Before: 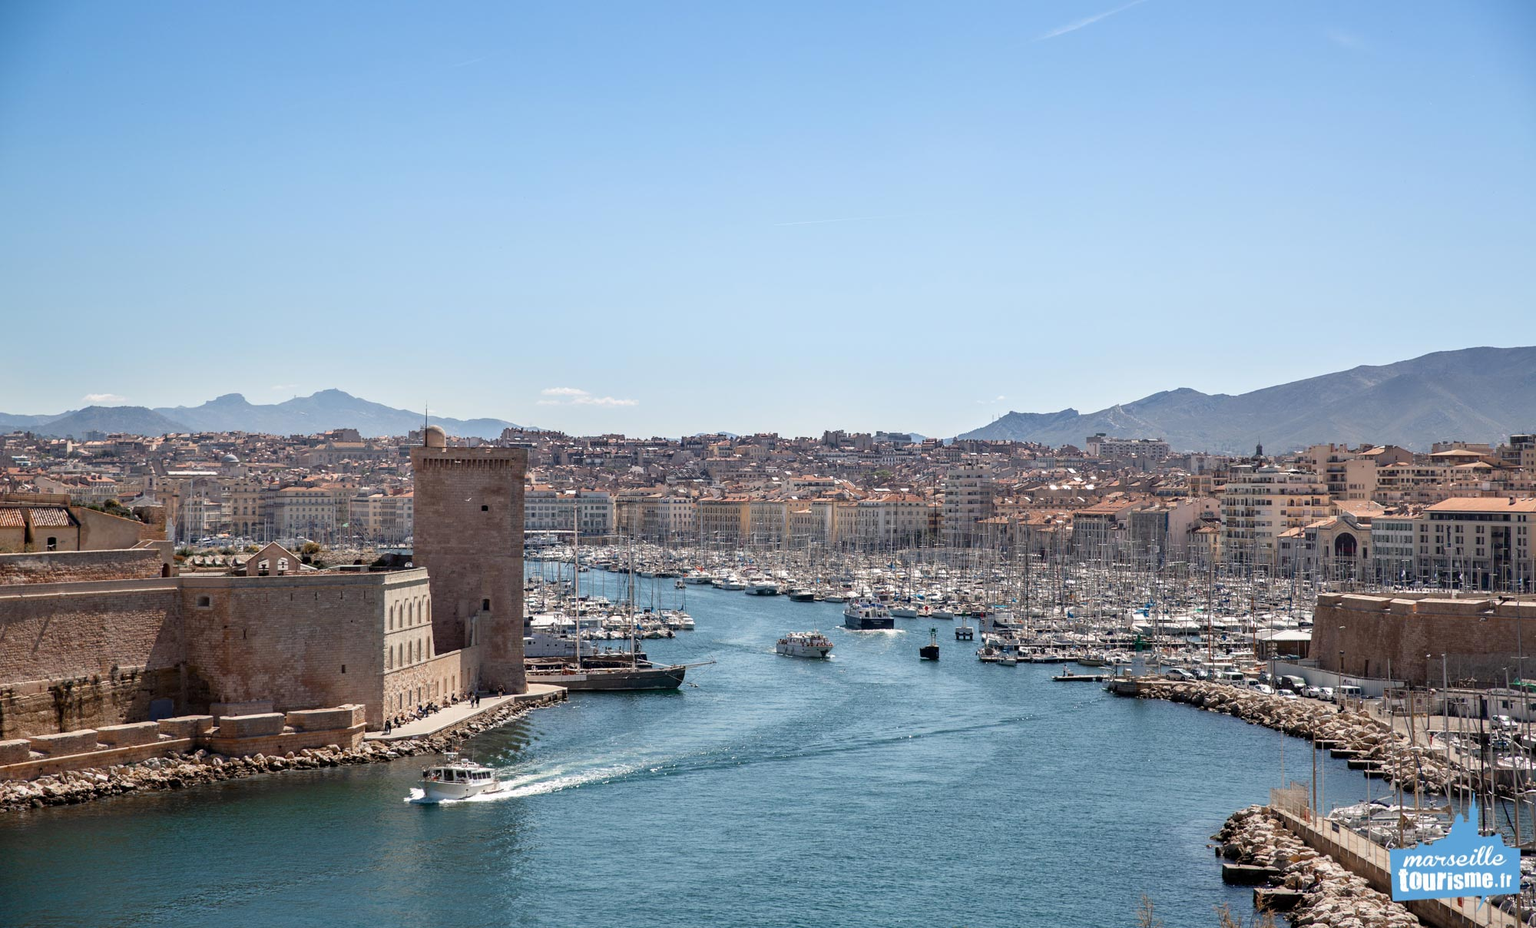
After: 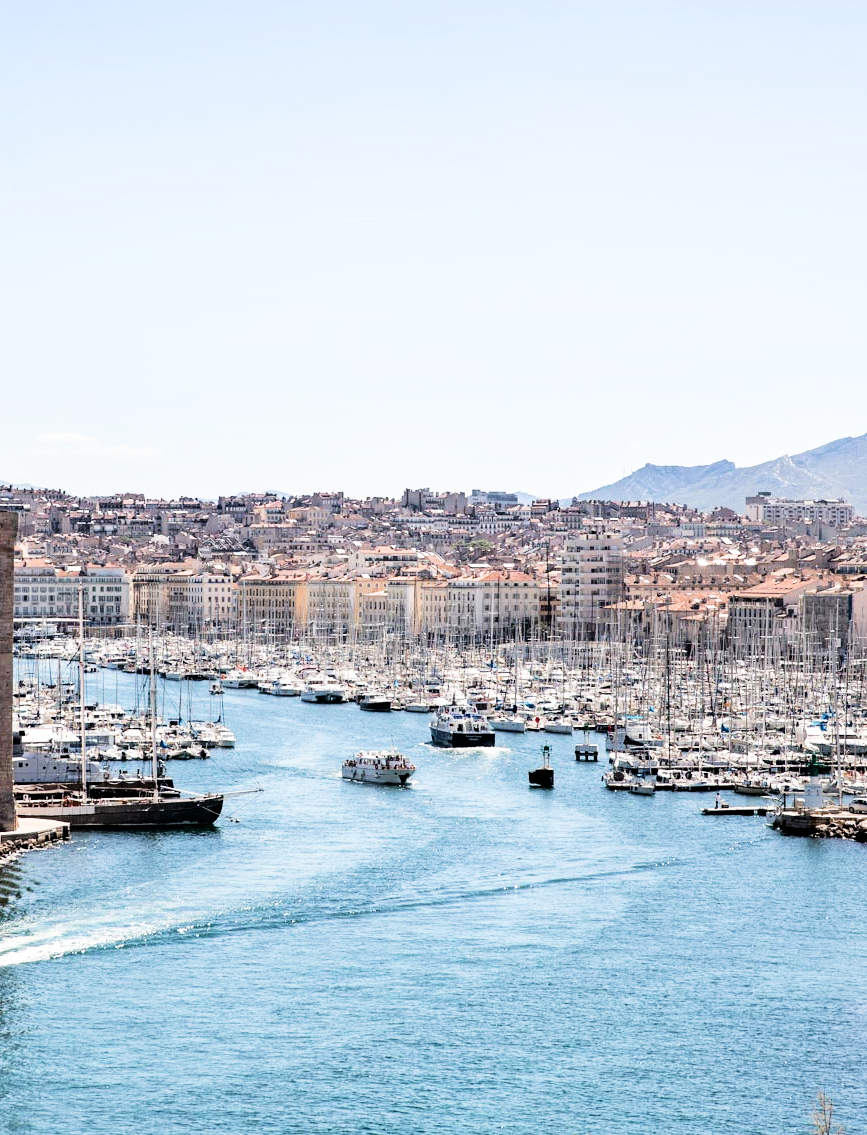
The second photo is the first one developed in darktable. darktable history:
contrast brightness saturation: saturation 0.1
exposure: black level correction 0, exposure 0.95 EV, compensate exposure bias true, compensate highlight preservation false
tone curve: curves: ch0 [(0, 0) (0.161, 0.144) (0.501, 0.497) (1, 1)], color space Lab, linked channels, preserve colors none
crop: left 33.452%, top 6.025%, right 23.155%
filmic rgb: black relative exposure -5 EV, white relative exposure 3.5 EV, hardness 3.19, contrast 1.5, highlights saturation mix -50%
